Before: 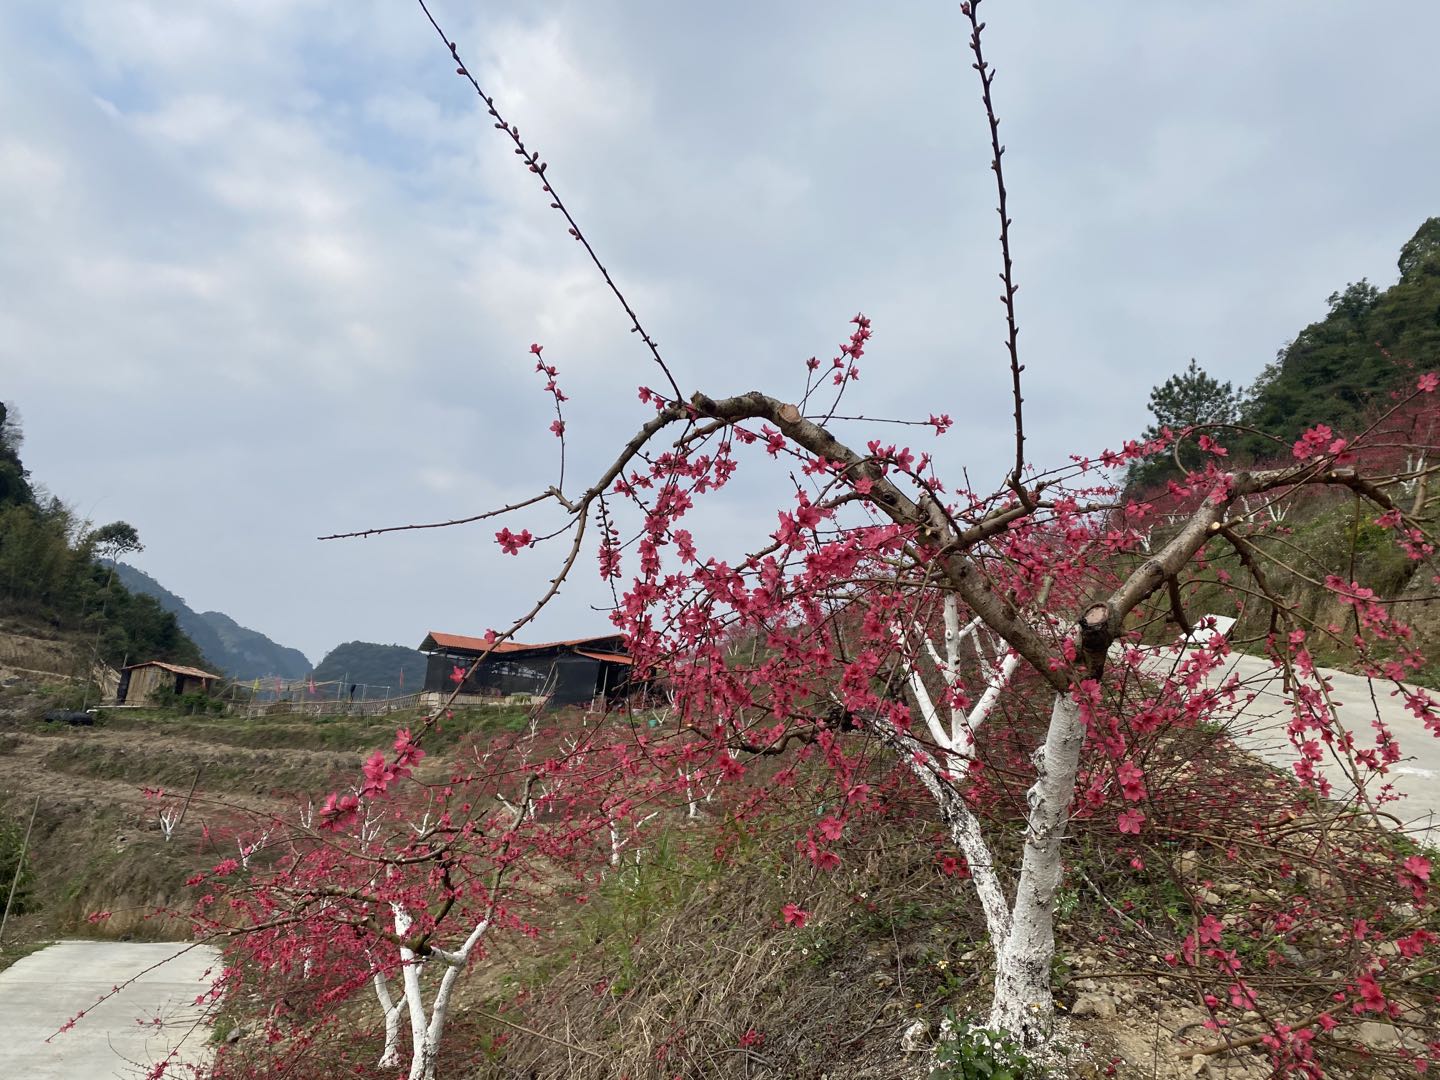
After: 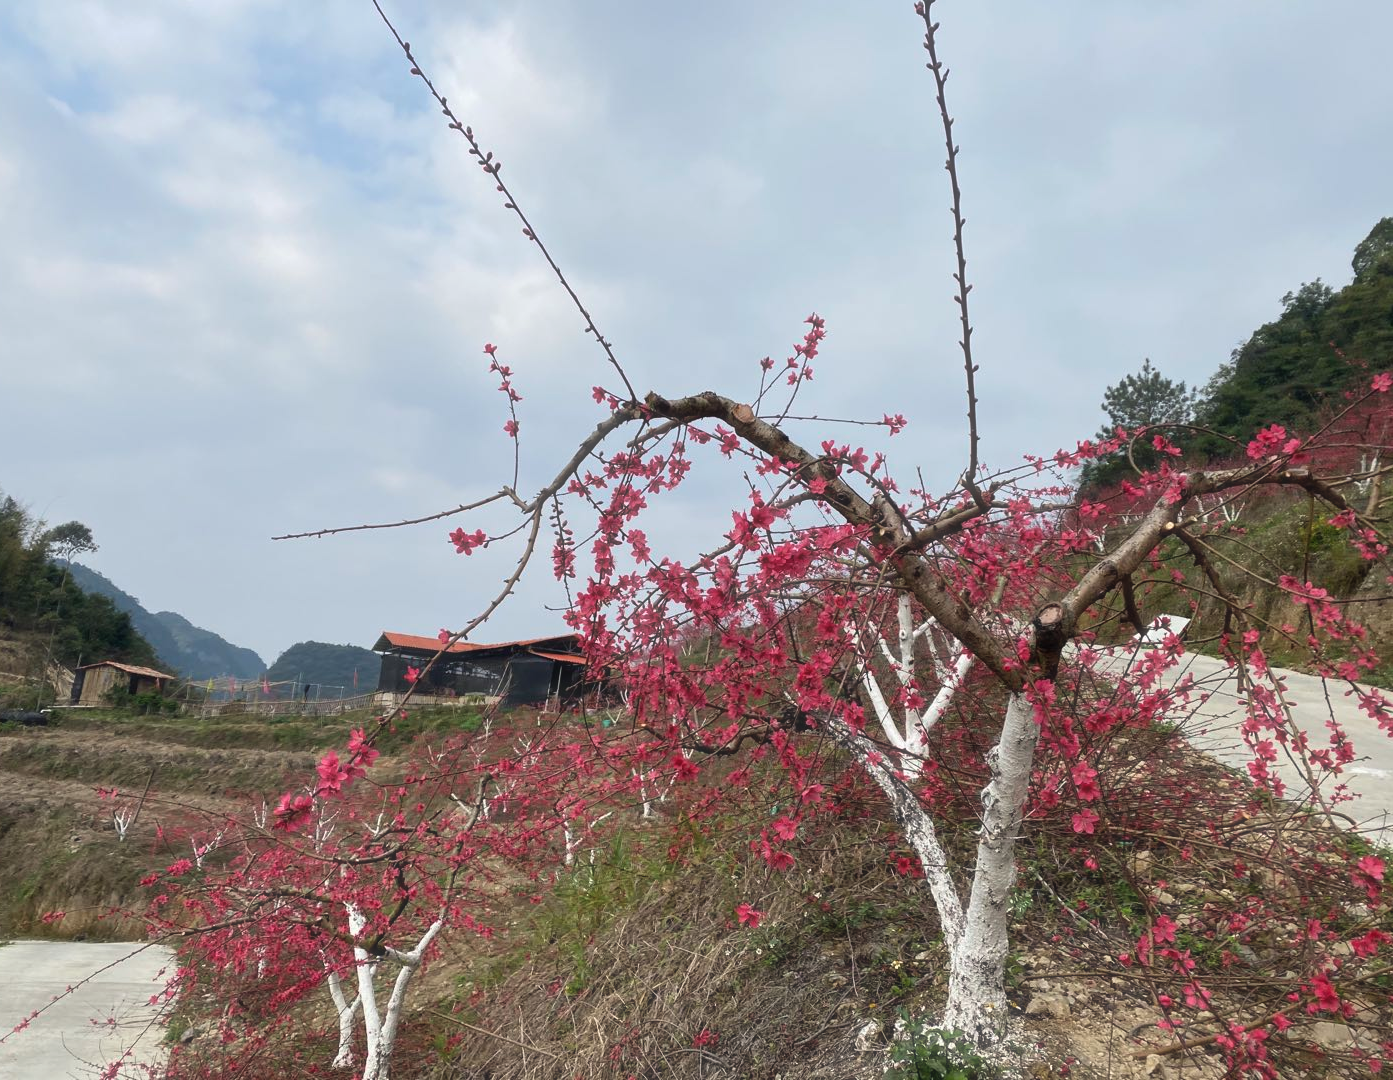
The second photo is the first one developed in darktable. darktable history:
haze removal: strength -0.1, adaptive false
crop and rotate: left 3.238%
